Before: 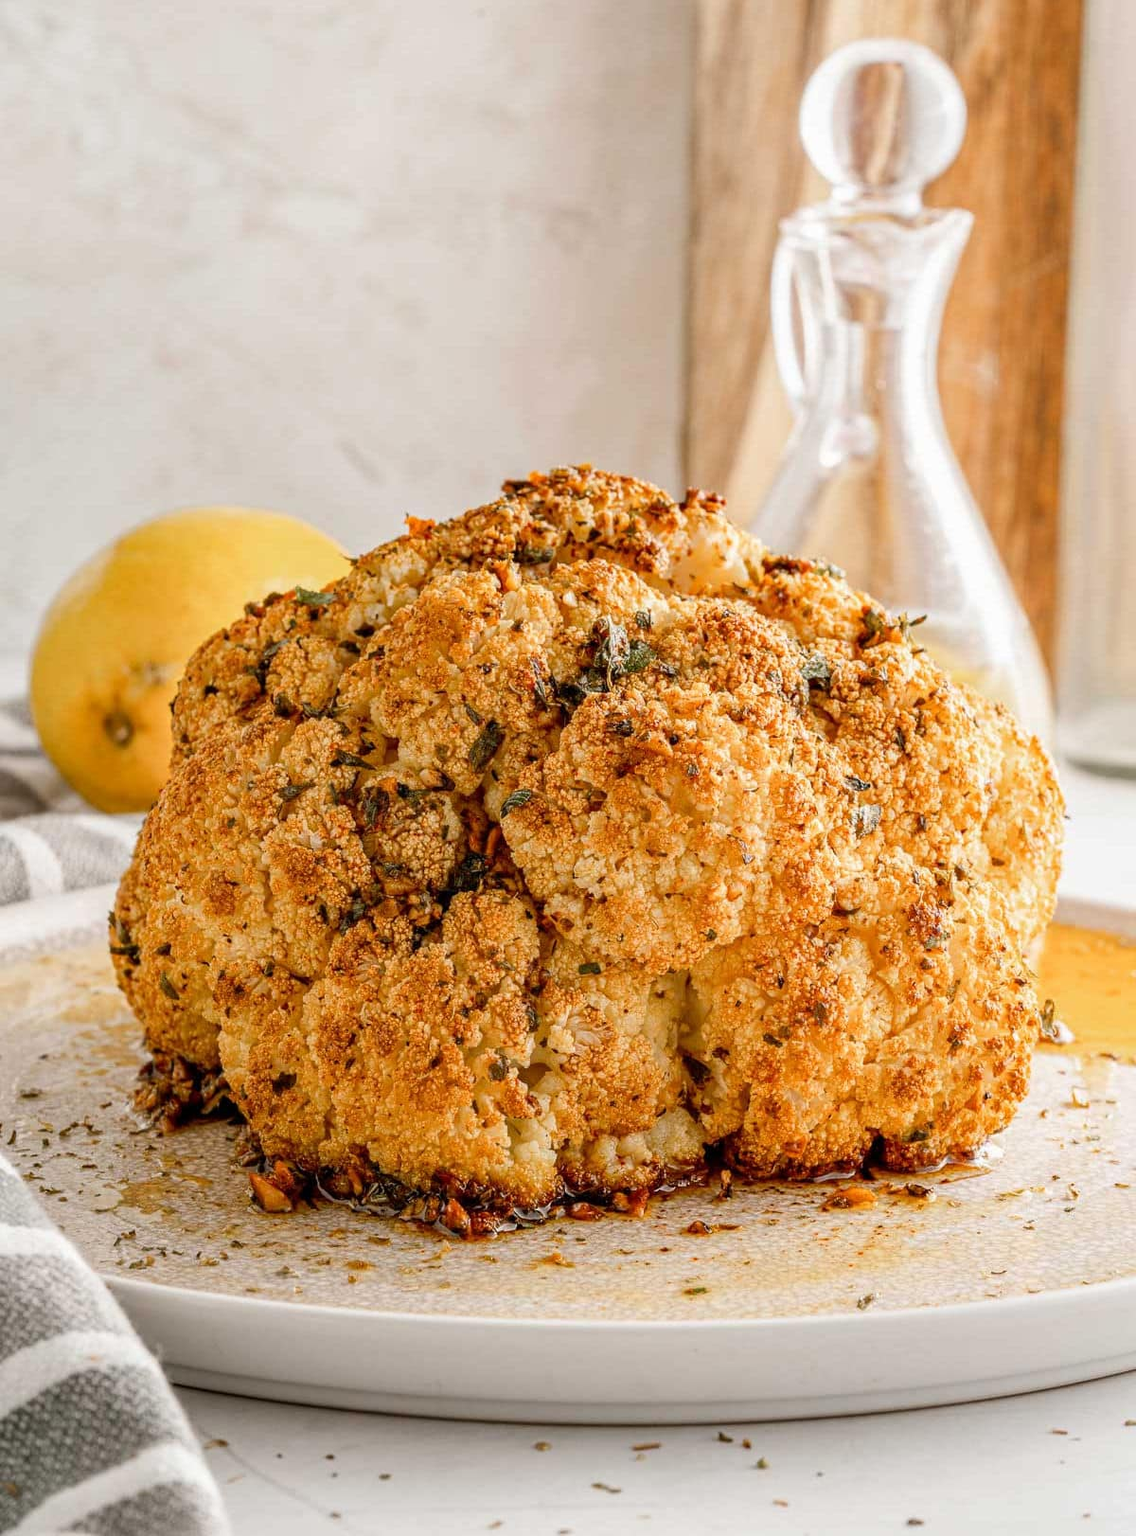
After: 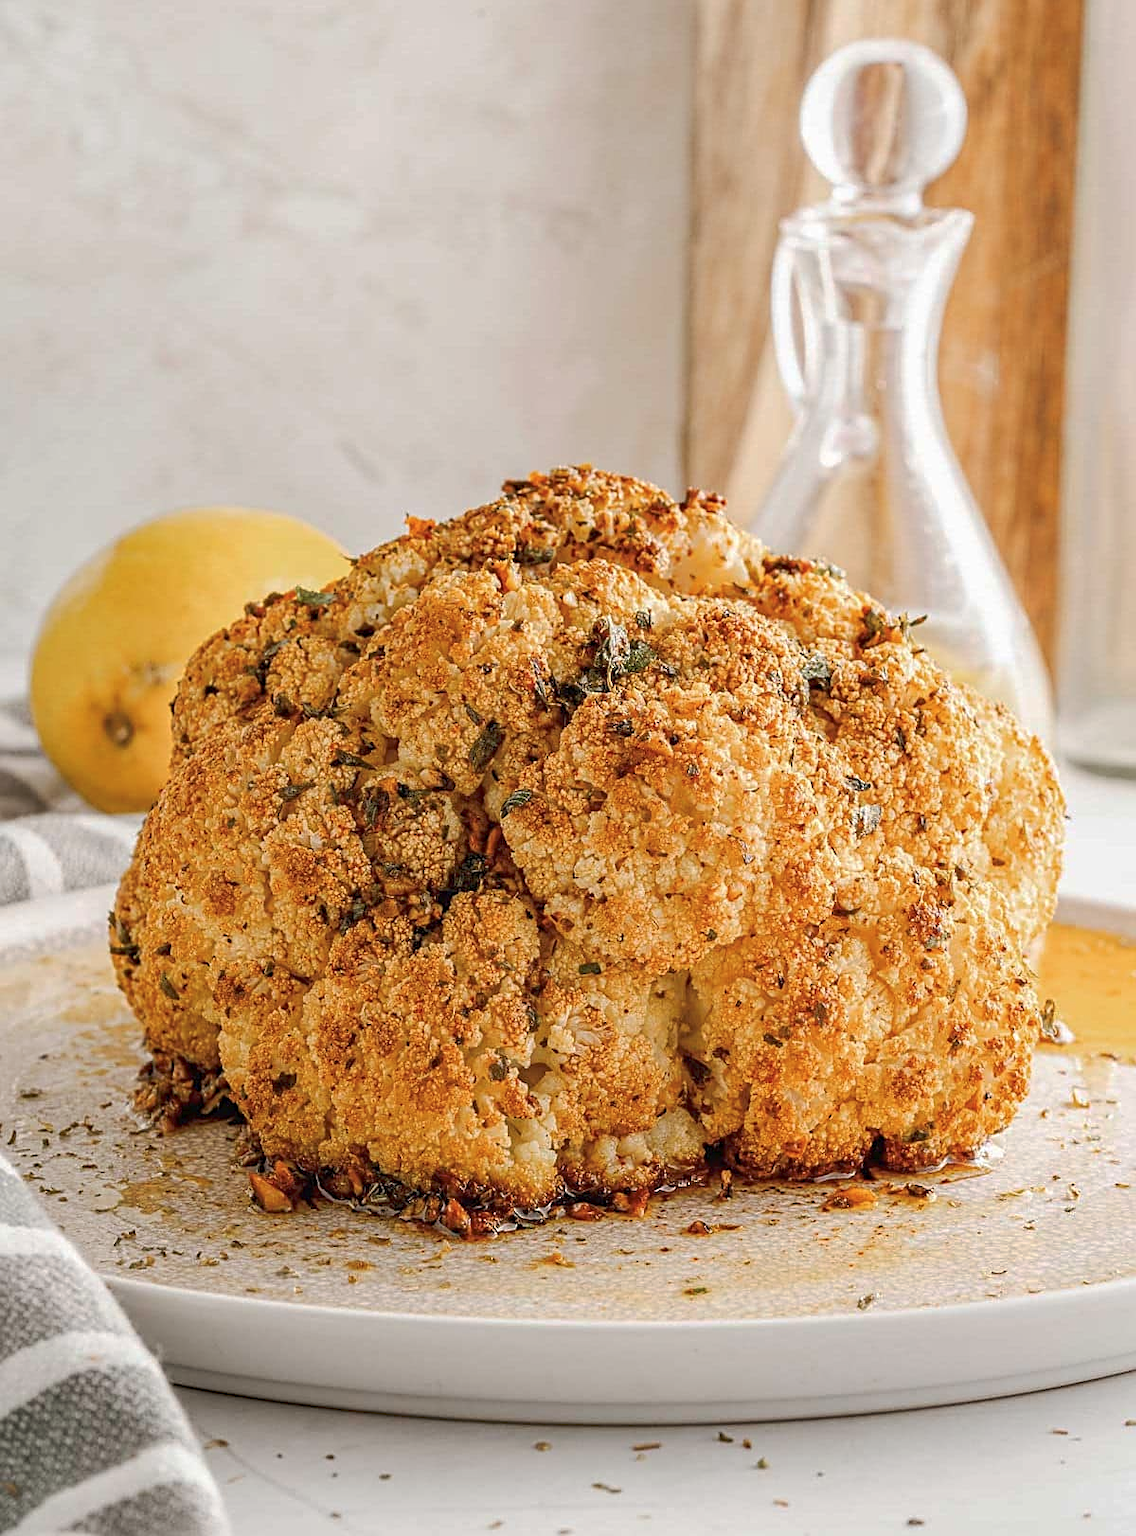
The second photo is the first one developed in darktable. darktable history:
tone curve: curves: ch0 [(0, 0) (0.003, 0.023) (0.011, 0.033) (0.025, 0.057) (0.044, 0.099) (0.069, 0.132) (0.1, 0.155) (0.136, 0.179) (0.177, 0.213) (0.224, 0.255) (0.277, 0.299) (0.335, 0.347) (0.399, 0.407) (0.468, 0.473) (0.543, 0.546) (0.623, 0.619) (0.709, 0.698) (0.801, 0.775) (0.898, 0.871) (1, 1)], preserve colors none
sharpen: on, module defaults
